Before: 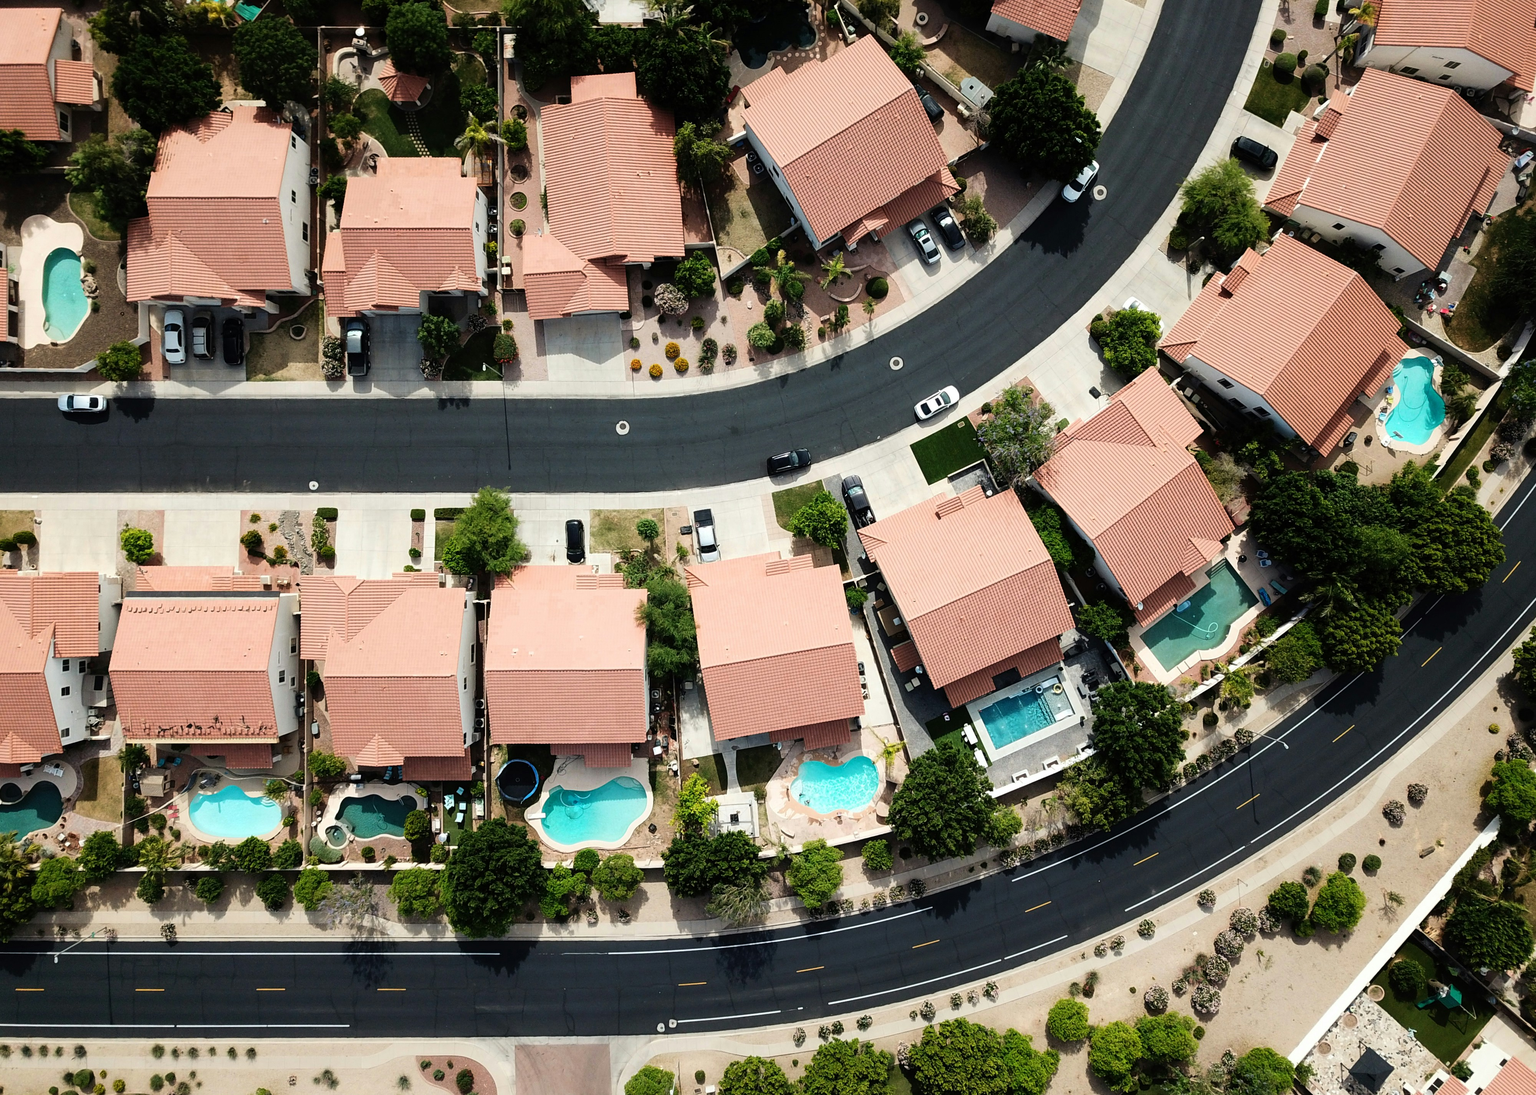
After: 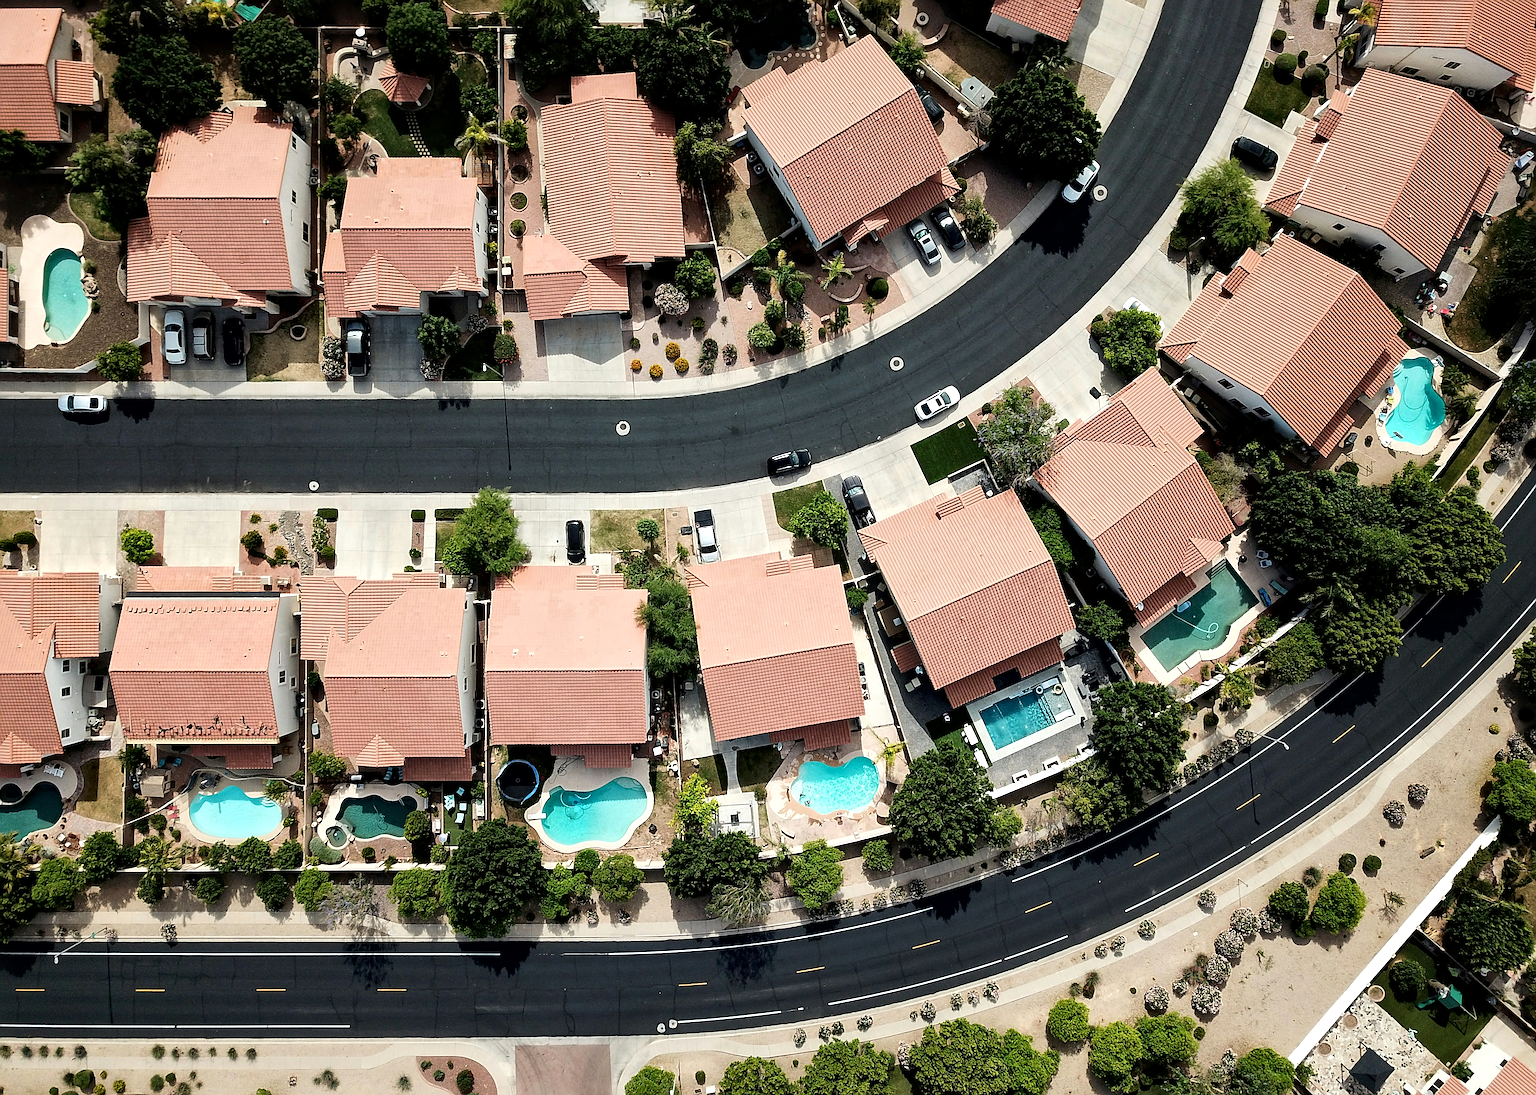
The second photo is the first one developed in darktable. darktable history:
exposure: compensate highlight preservation false
sharpen: radius 1.405, amount 1.258, threshold 0.64
local contrast: mode bilateral grid, contrast 25, coarseness 47, detail 152%, midtone range 0.2
